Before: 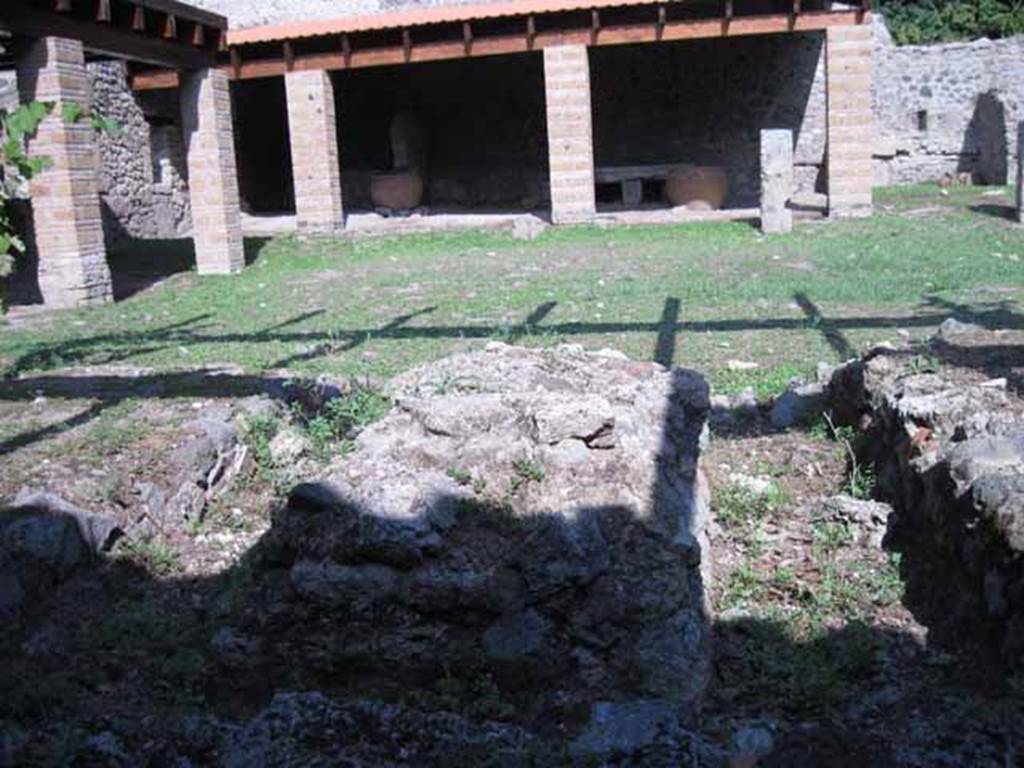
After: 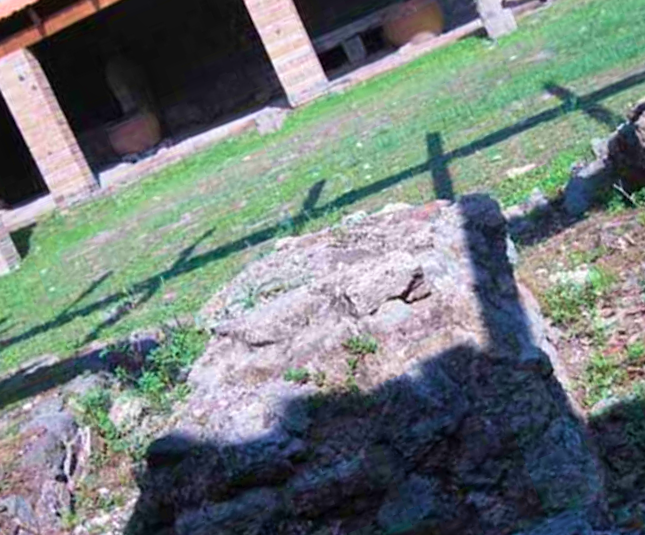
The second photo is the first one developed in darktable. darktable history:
crop and rotate: angle 21.35°, left 6.79%, right 3.83%, bottom 1.164%
velvia: strength 67.25%, mid-tones bias 0.977
shadows and highlights: highlights color adjustment 39.19%, low approximation 0.01, soften with gaussian
